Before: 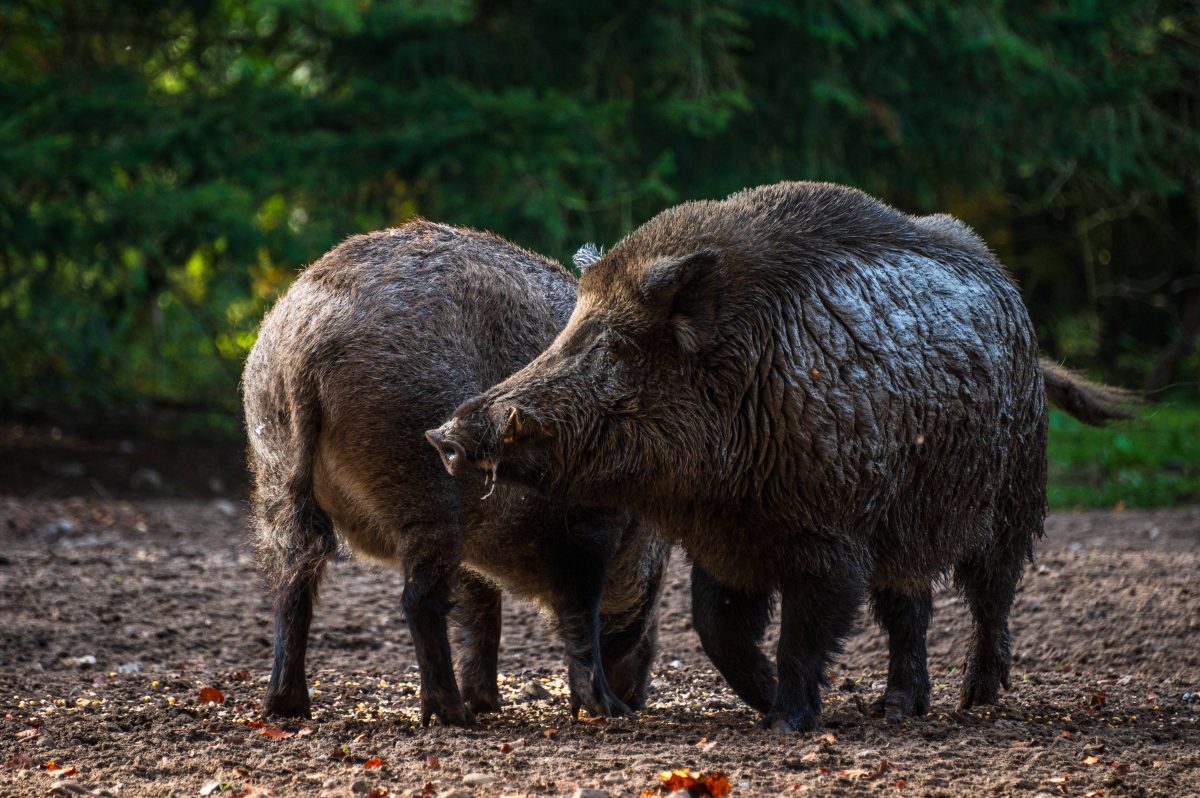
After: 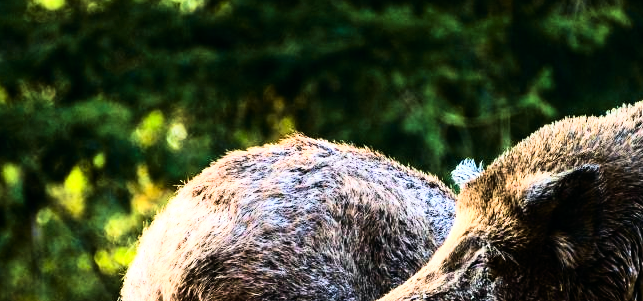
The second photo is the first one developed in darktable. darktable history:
rgb curve: curves: ch0 [(0, 0) (0.21, 0.15) (0.24, 0.21) (0.5, 0.75) (0.75, 0.96) (0.89, 0.99) (1, 1)]; ch1 [(0, 0.02) (0.21, 0.13) (0.25, 0.2) (0.5, 0.67) (0.75, 0.9) (0.89, 0.97) (1, 1)]; ch2 [(0, 0.02) (0.21, 0.13) (0.25, 0.2) (0.5, 0.67) (0.75, 0.9) (0.89, 0.97) (1, 1)], compensate middle gray true
velvia: strength 50%
exposure: black level correction 0, exposure 0.7 EV, compensate exposure bias true, compensate highlight preservation false
crop: left 10.121%, top 10.631%, right 36.218%, bottom 51.526%
tone curve: curves: ch0 [(0, 0) (0.227, 0.17) (0.766, 0.774) (1, 1)]; ch1 [(0, 0) (0.114, 0.127) (0.437, 0.452) (0.498, 0.495) (0.579, 0.576) (1, 1)]; ch2 [(0, 0) (0.233, 0.259) (0.493, 0.492) (0.568, 0.579) (1, 1)], color space Lab, independent channels, preserve colors none
